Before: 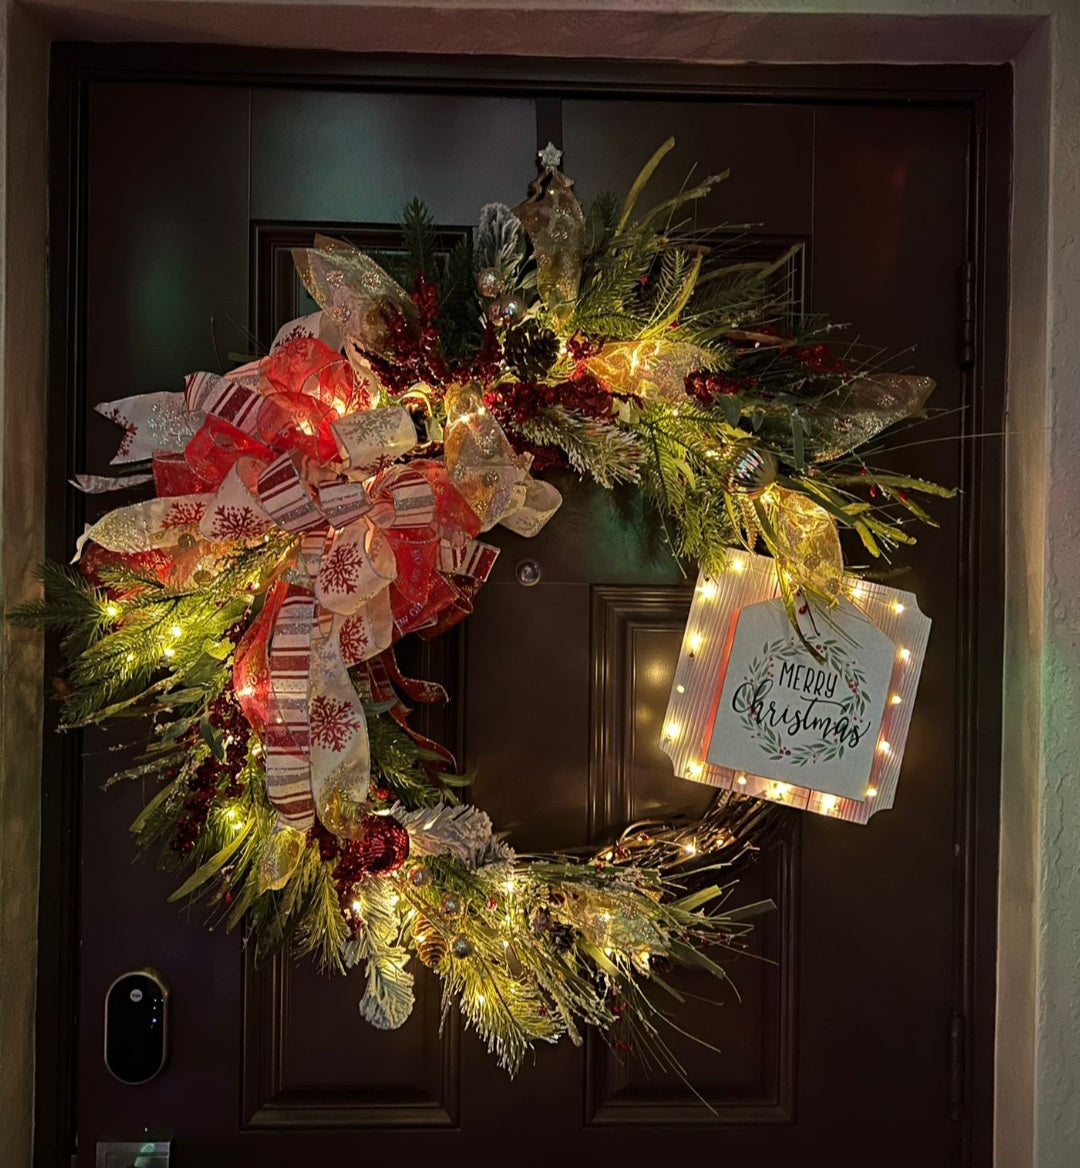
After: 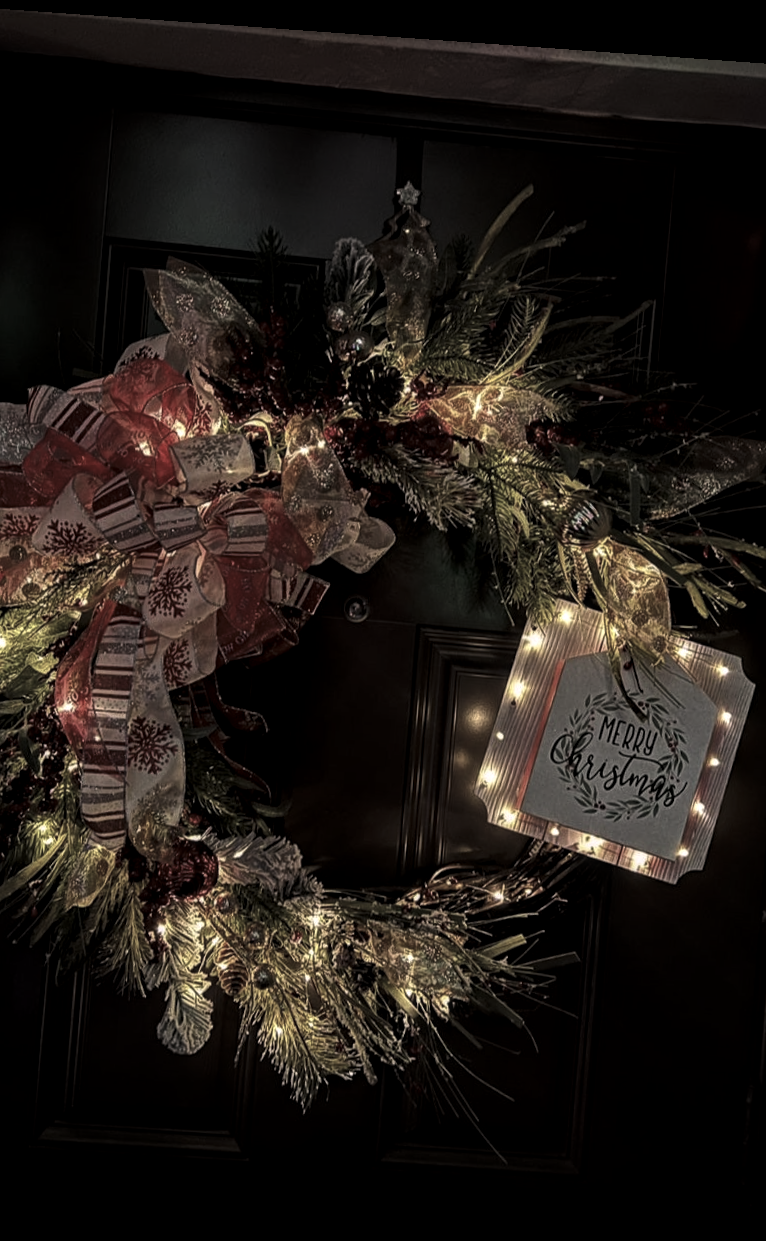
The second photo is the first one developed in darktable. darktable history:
color balance rgb: linear chroma grading › global chroma -16.06%, perceptual saturation grading › global saturation -32.85%, global vibrance -23.56%
local contrast: on, module defaults
color correction: highlights a* 3.22, highlights b* 1.93, saturation 1.19
rotate and perspective: rotation 4.1°, automatic cropping off
levels: levels [0, 0.618, 1]
crop and rotate: left 18.442%, right 15.508%
